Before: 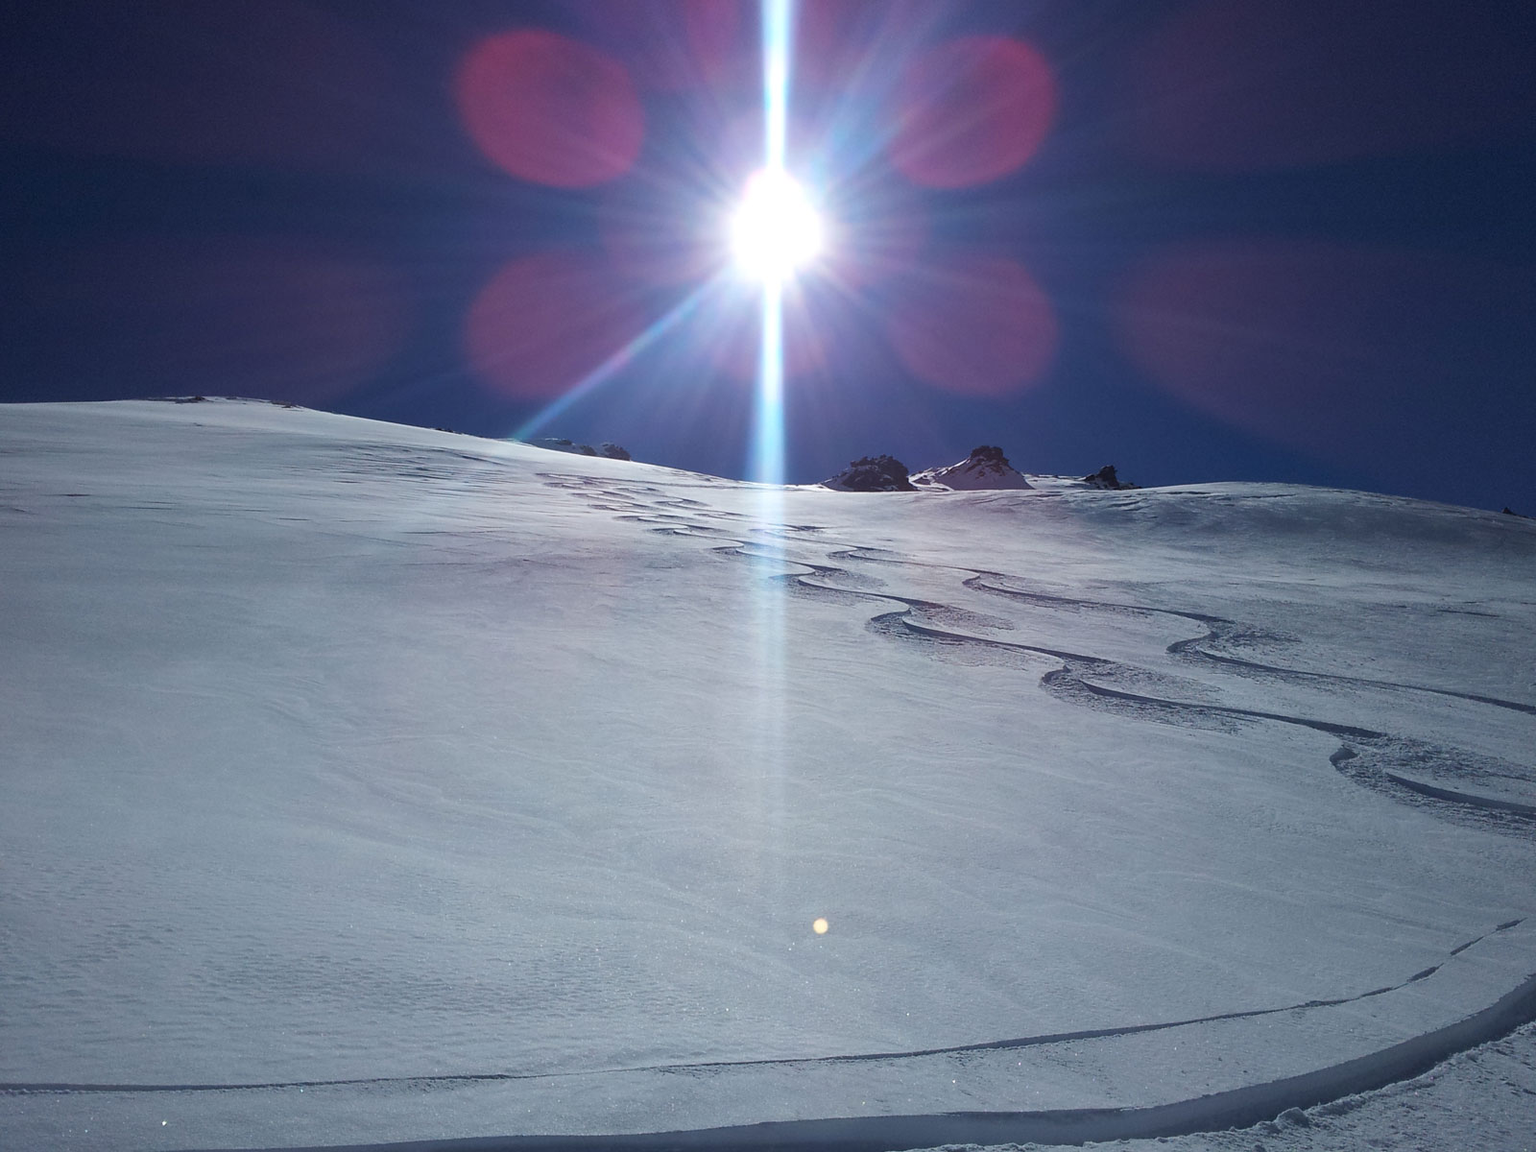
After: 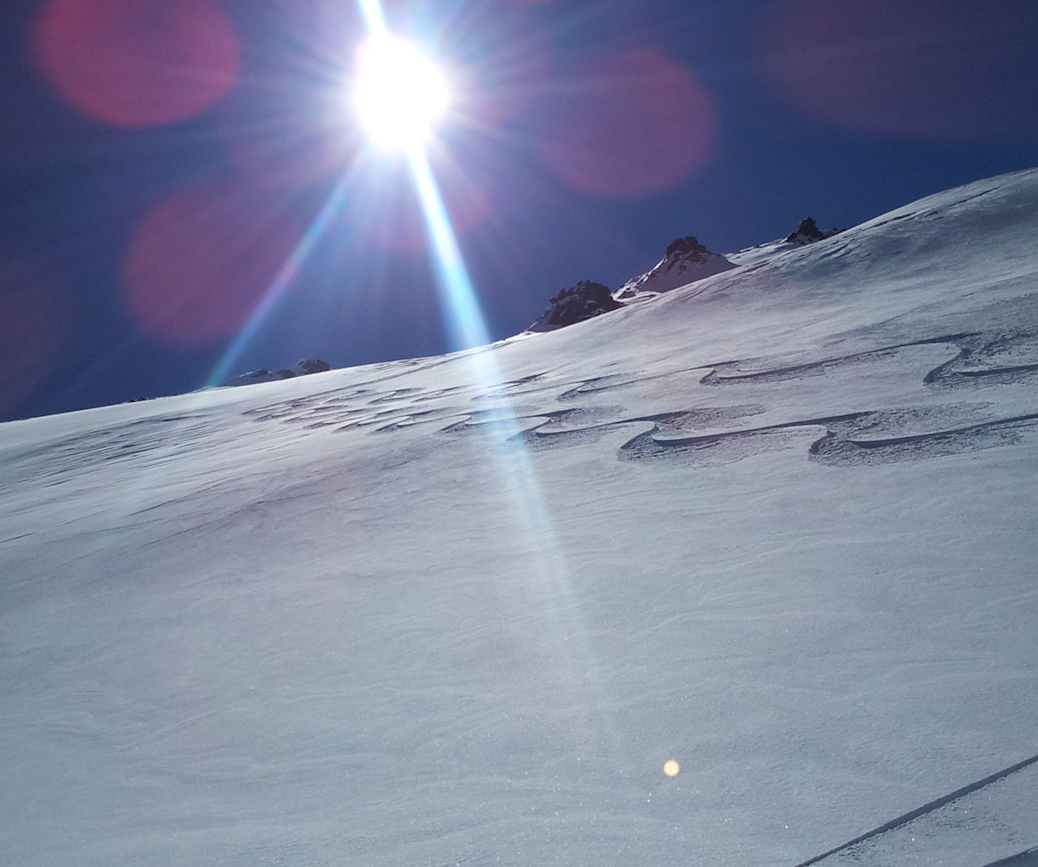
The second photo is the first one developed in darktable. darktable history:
crop and rotate: angle 18.26°, left 6.894%, right 4.34%, bottom 1.153%
